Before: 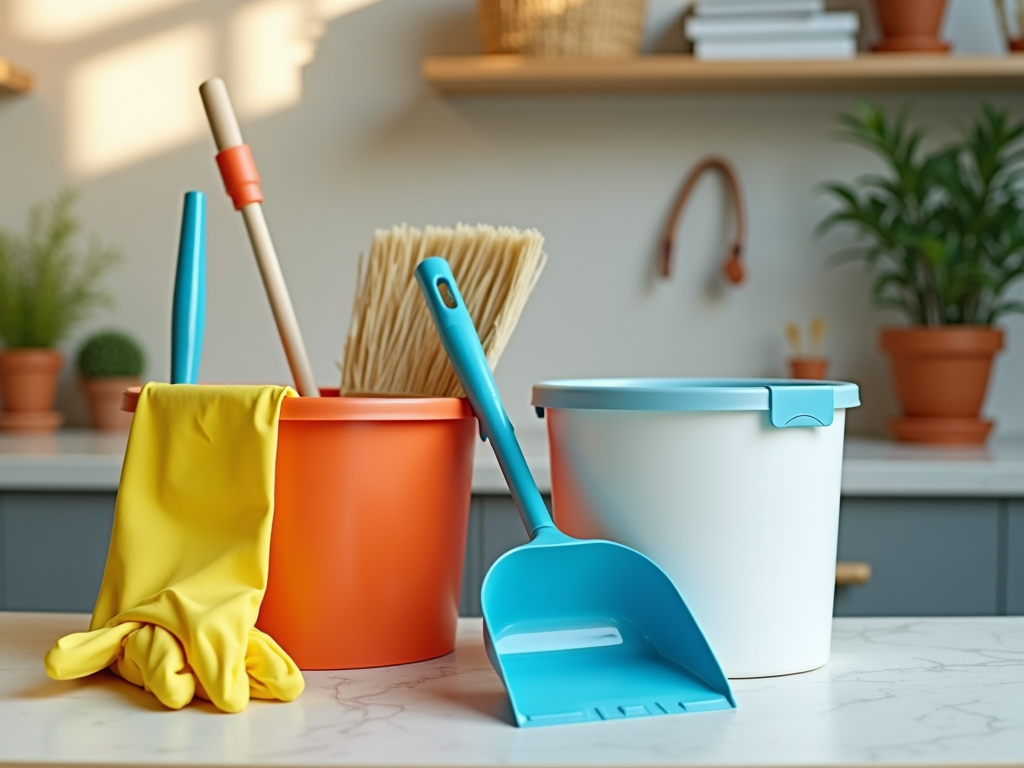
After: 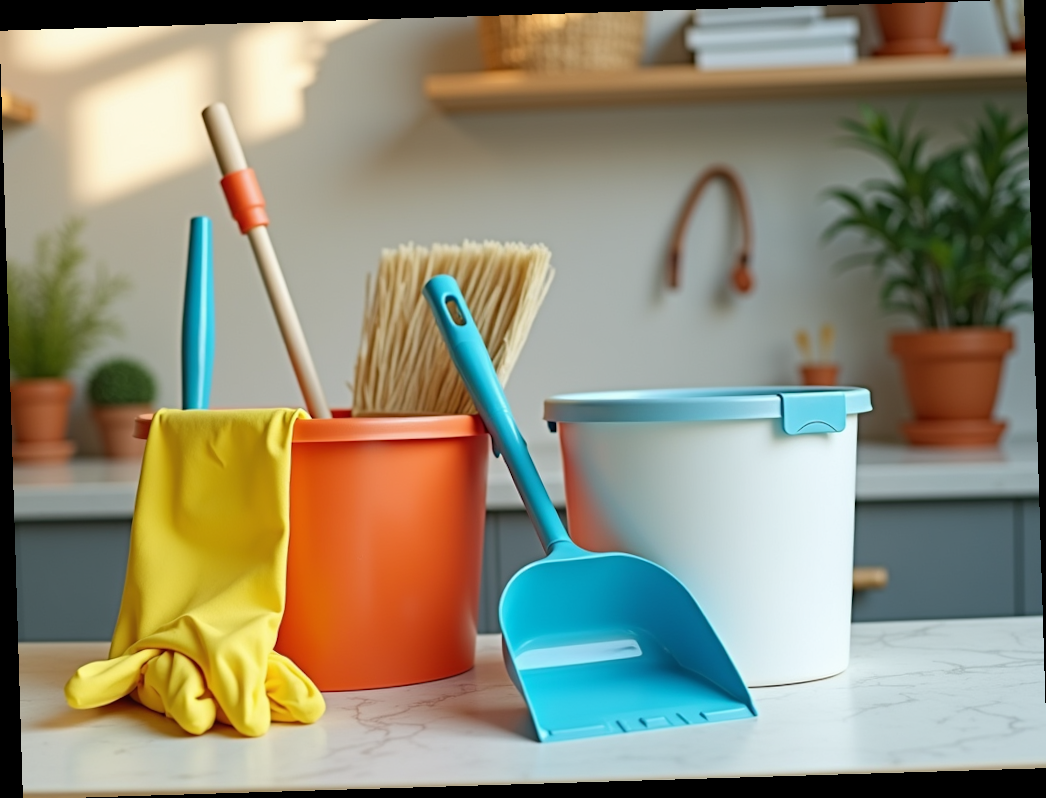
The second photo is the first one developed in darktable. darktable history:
color correction: highlights a* -0.182, highlights b* -0.124
white balance: emerald 1
rotate and perspective: rotation -1.75°, automatic cropping off
